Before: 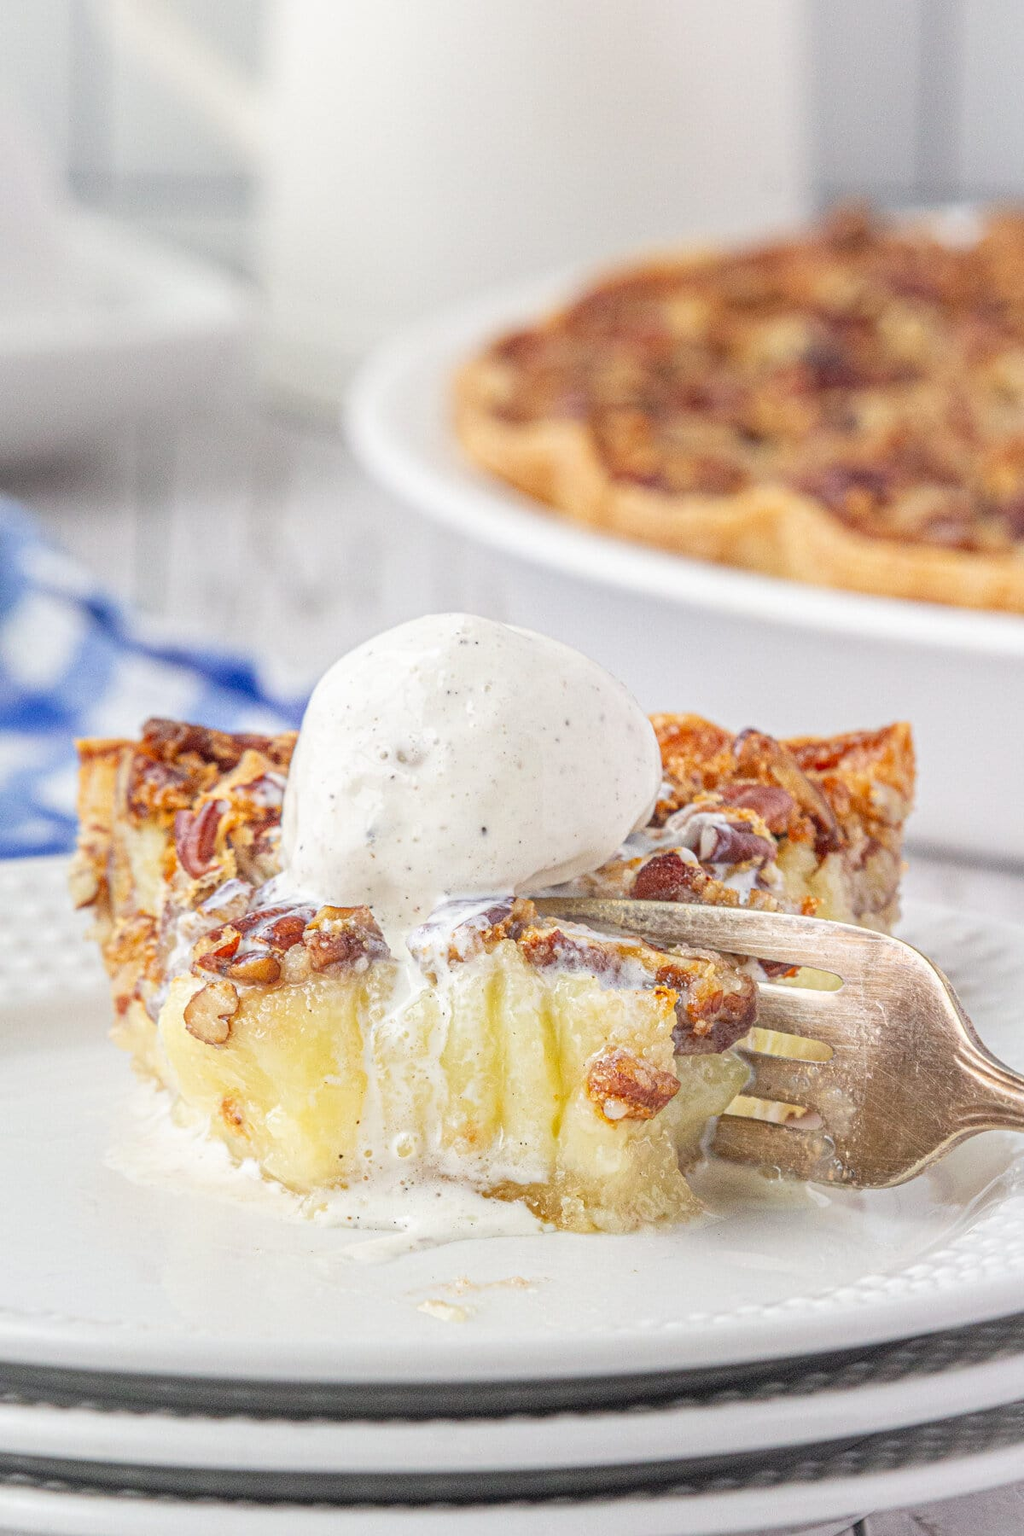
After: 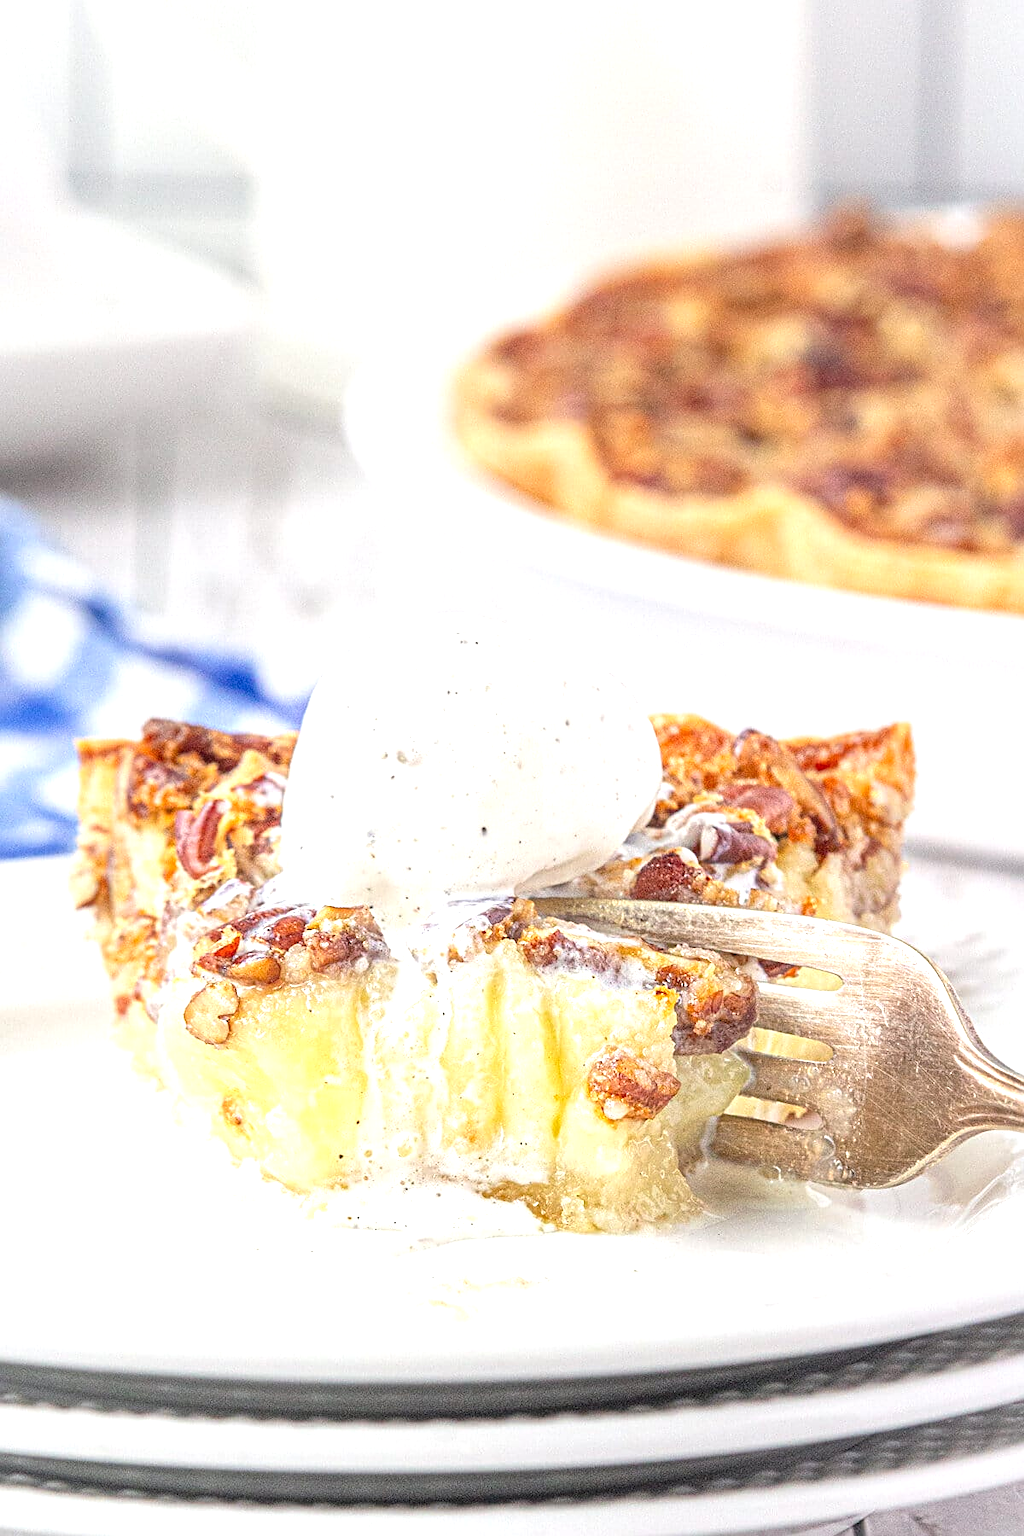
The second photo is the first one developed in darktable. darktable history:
local contrast: mode bilateral grid, contrast 15, coarseness 36, detail 105%, midtone range 0.2
sharpen: on, module defaults
exposure: exposure 0.644 EV, compensate exposure bias true, compensate highlight preservation false
